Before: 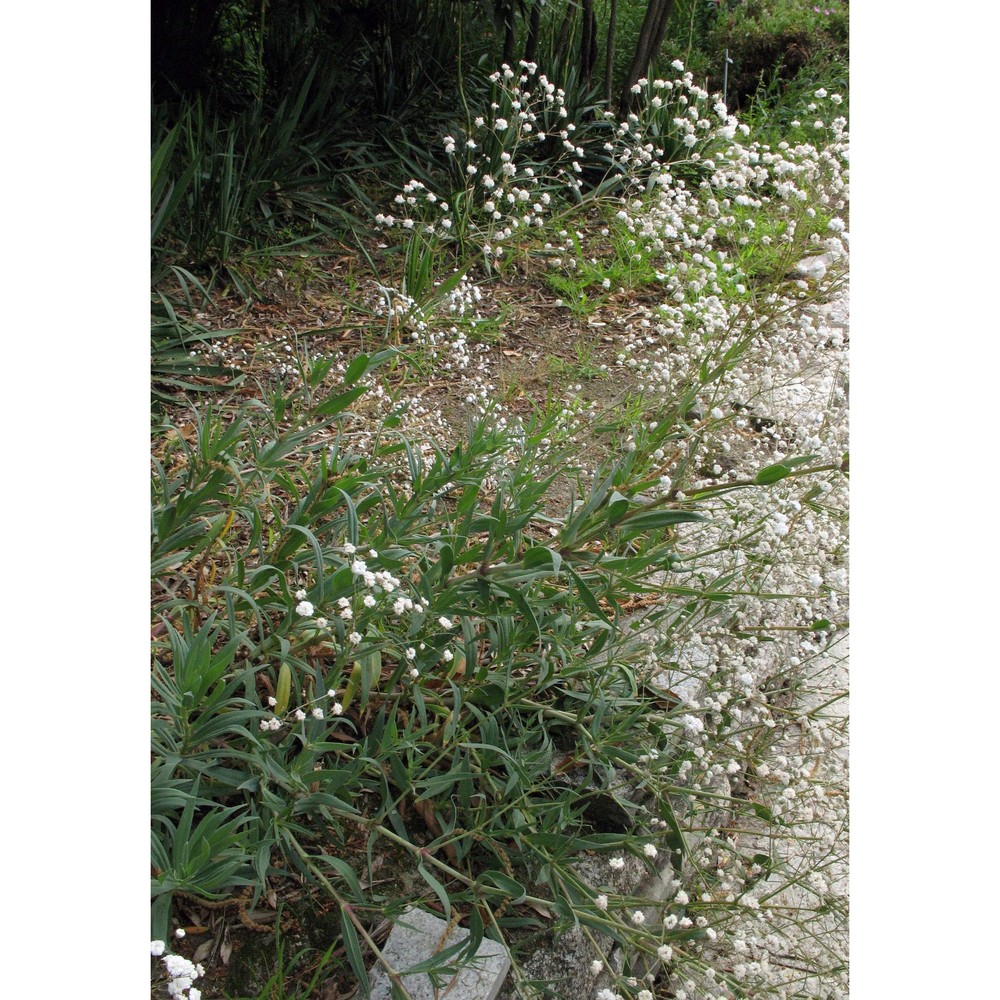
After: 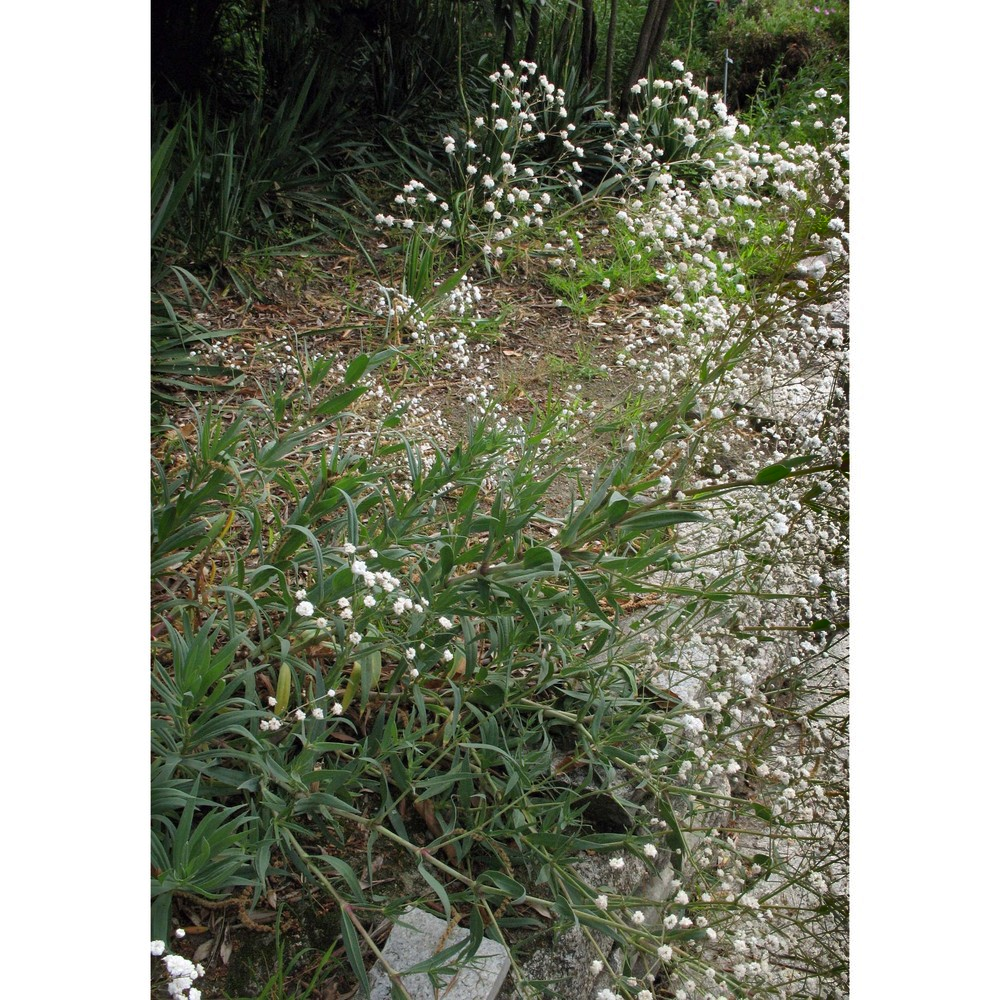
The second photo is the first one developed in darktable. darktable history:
shadows and highlights: shadows 24.29, highlights -78.05, soften with gaussian
